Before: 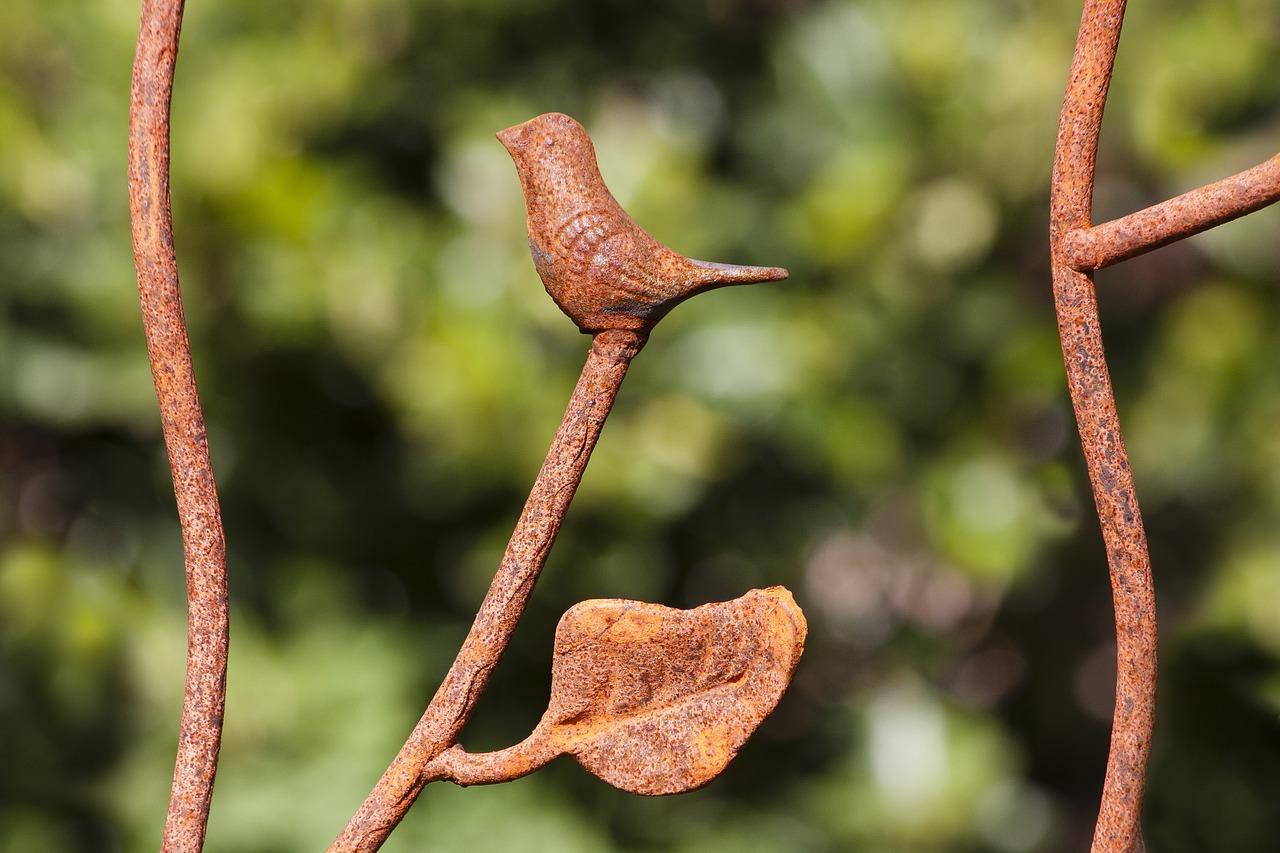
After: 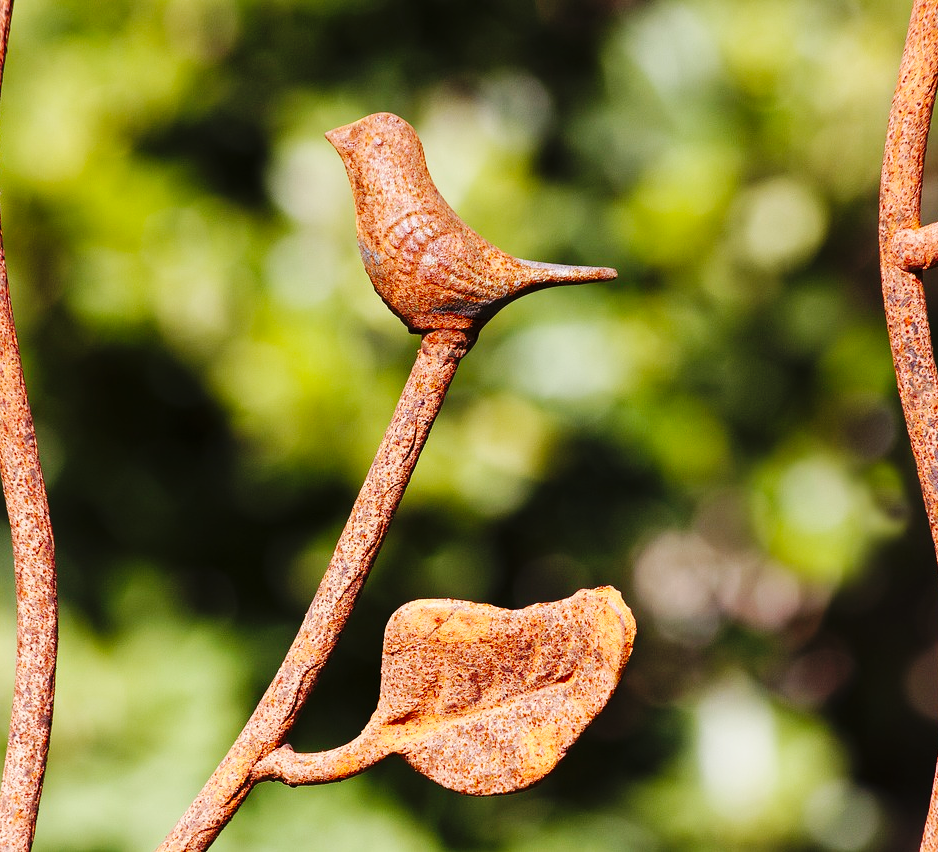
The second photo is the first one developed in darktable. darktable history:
crop: left 13.414%, right 13.271%
base curve: curves: ch0 [(0, 0) (0.036, 0.025) (0.121, 0.166) (0.206, 0.329) (0.605, 0.79) (1, 1)], exposure shift 0.579, preserve colors none
